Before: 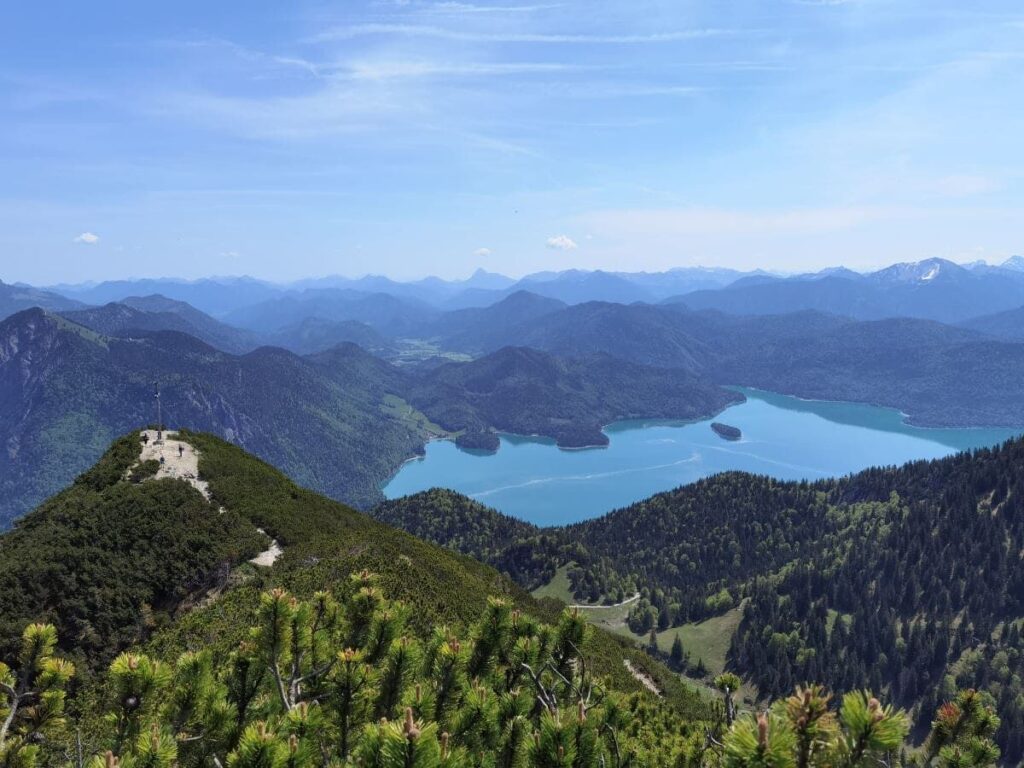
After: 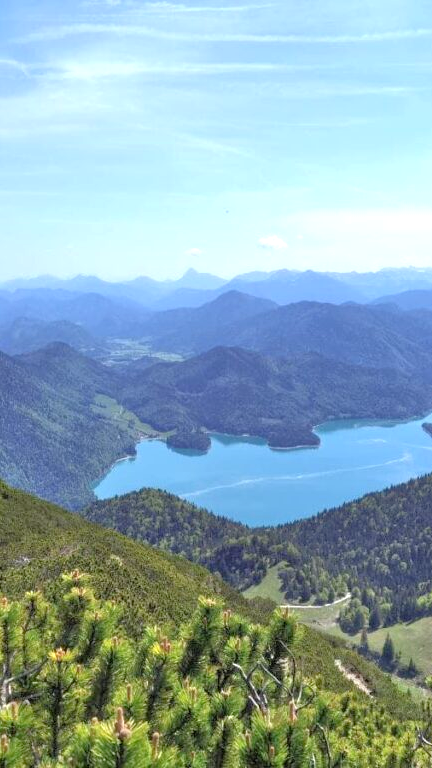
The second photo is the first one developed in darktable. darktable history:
crop: left 28.226%, right 29.547%
exposure: exposure 0.55 EV, compensate exposure bias true, compensate highlight preservation false
tone equalizer: -7 EV 0.154 EV, -6 EV 0.603 EV, -5 EV 1.16 EV, -4 EV 1.3 EV, -3 EV 1.14 EV, -2 EV 0.6 EV, -1 EV 0.145 EV
